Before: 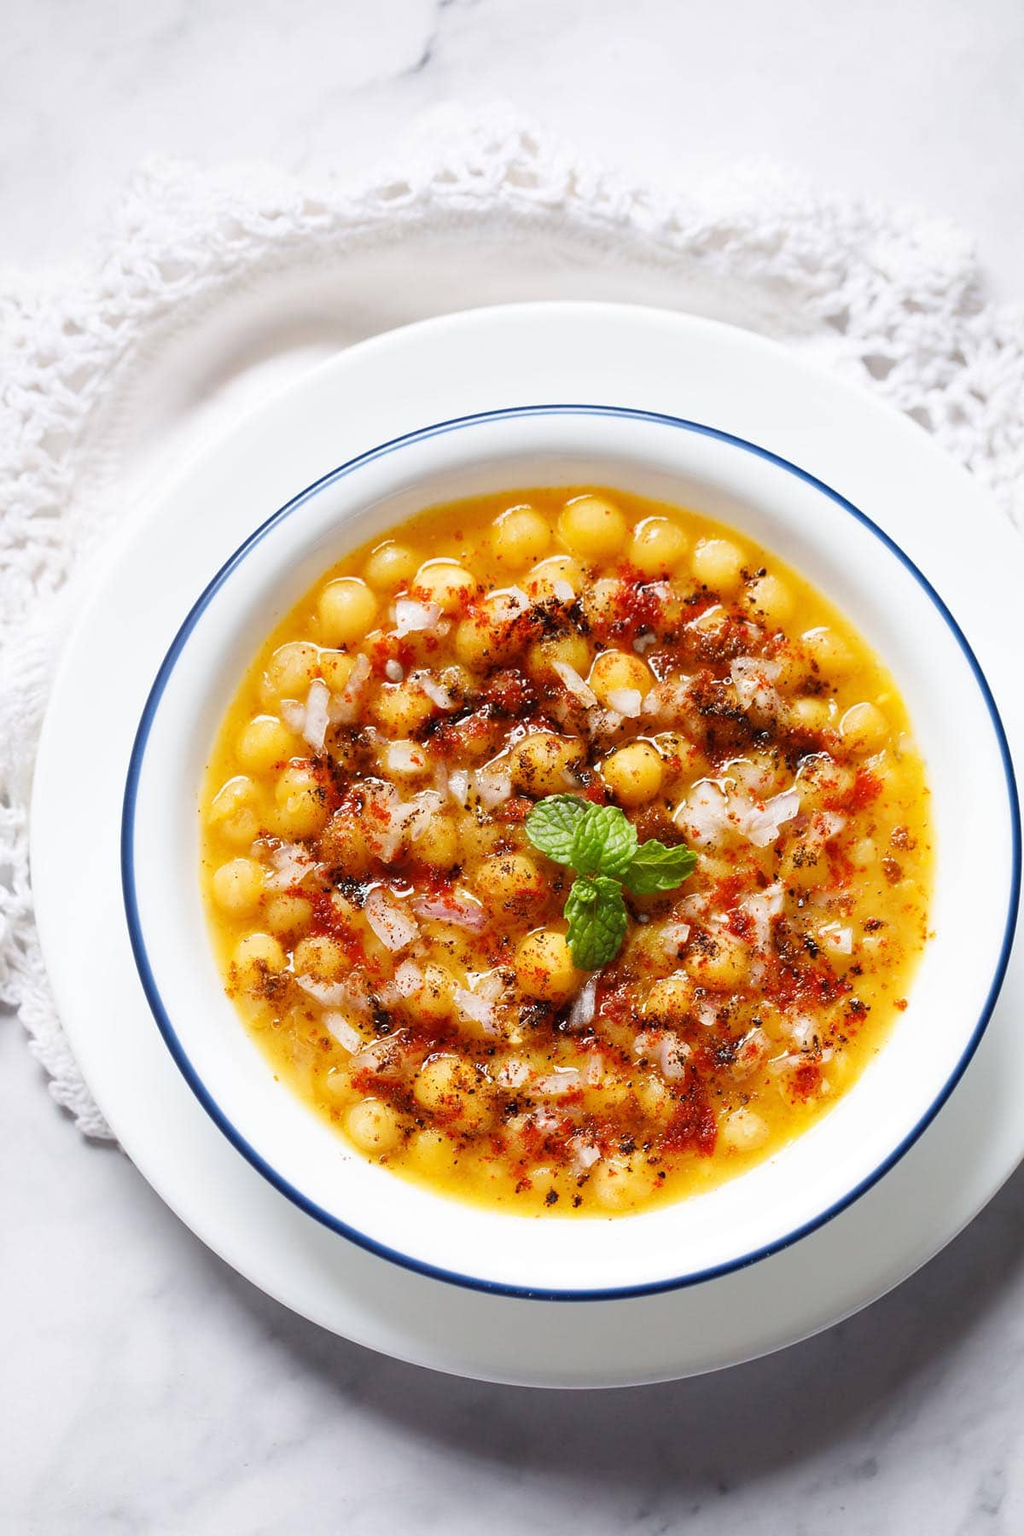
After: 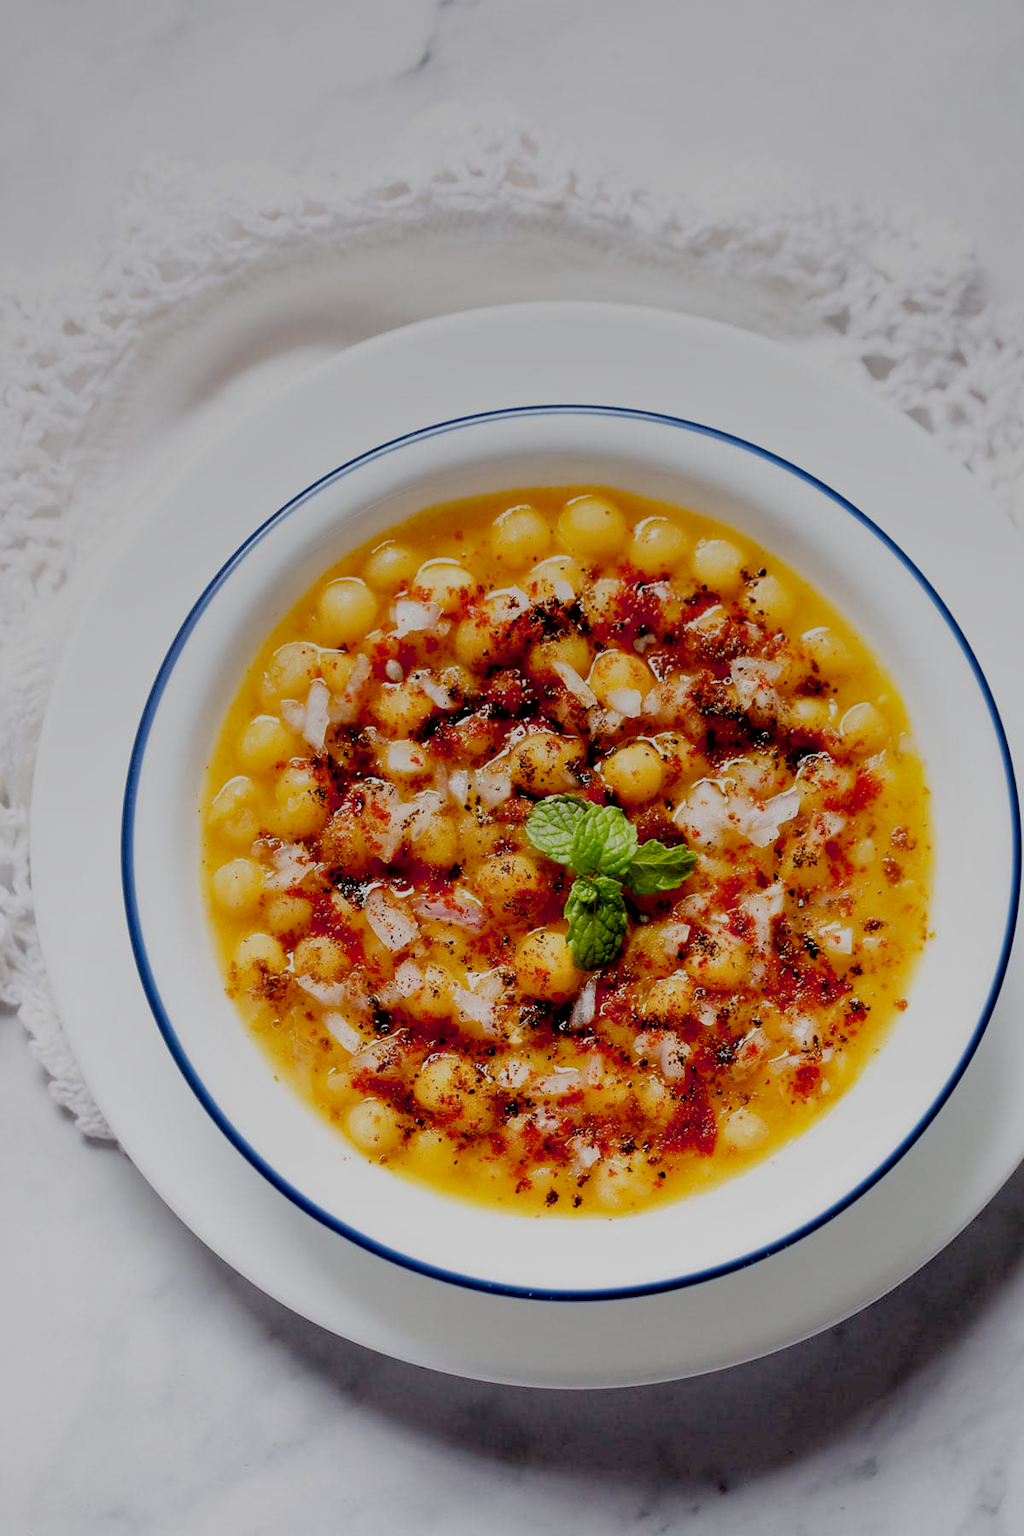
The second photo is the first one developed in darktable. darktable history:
exposure: black level correction 0.029, exposure -0.073 EV, compensate highlight preservation false
filmic rgb: black relative exposure -6.59 EV, white relative exposure 4.71 EV, hardness 3.13, contrast 0.805
local contrast: mode bilateral grid, contrast 20, coarseness 50, detail 120%, midtone range 0.2
graduated density: on, module defaults
